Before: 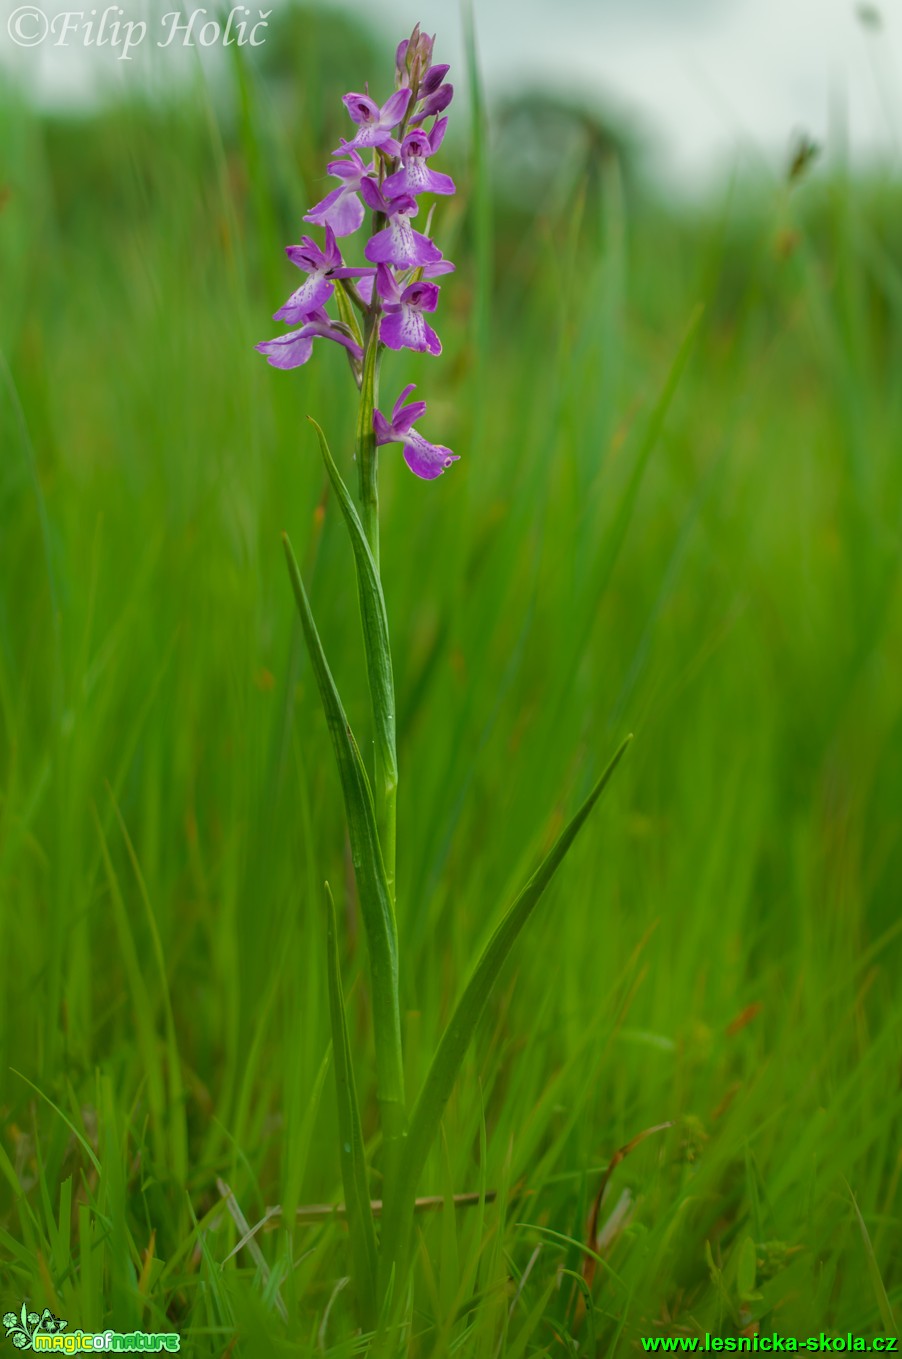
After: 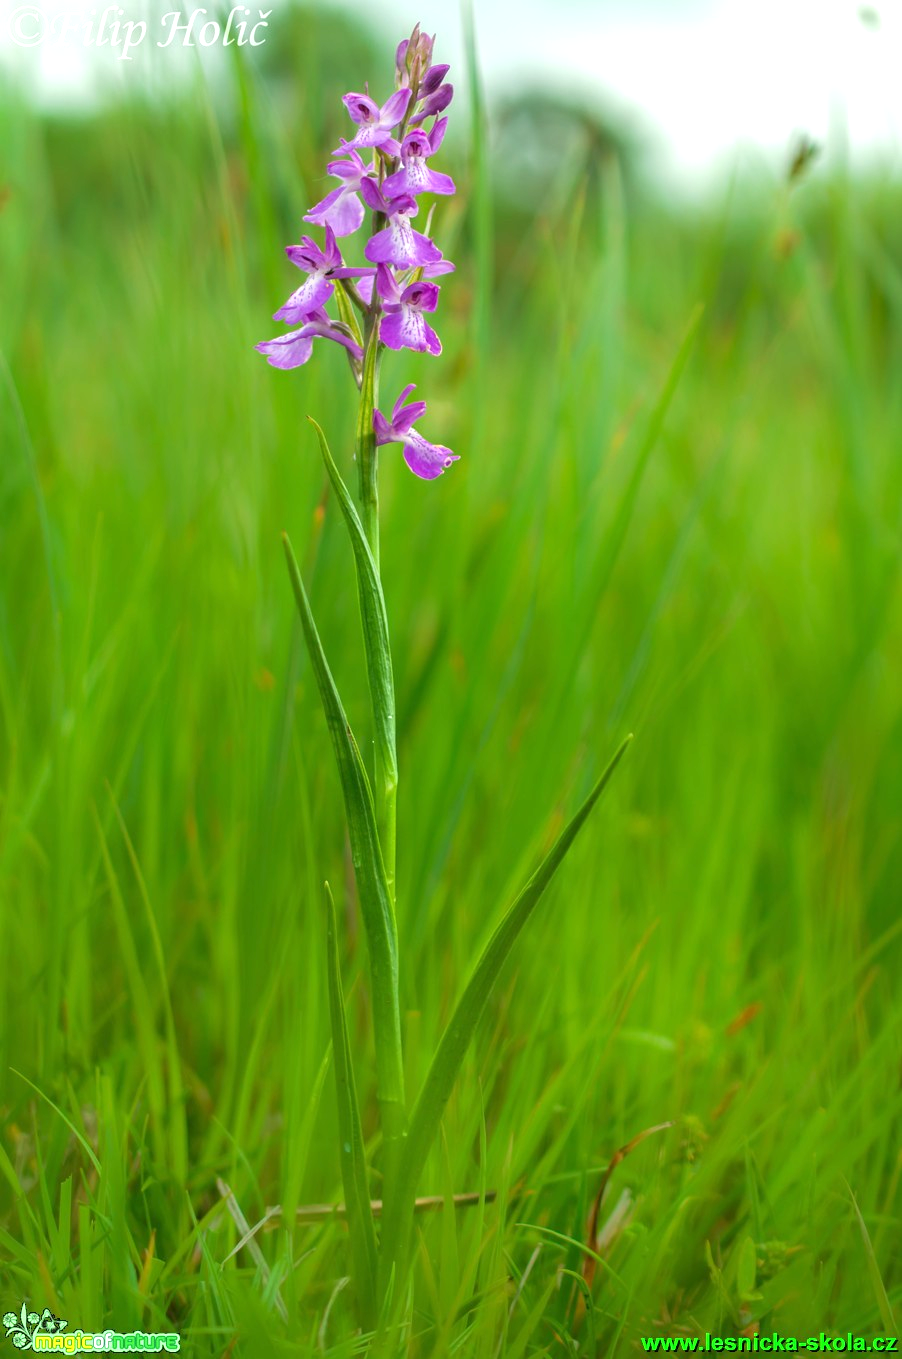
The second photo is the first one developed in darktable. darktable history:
exposure: exposure 0.782 EV, compensate highlight preservation false
